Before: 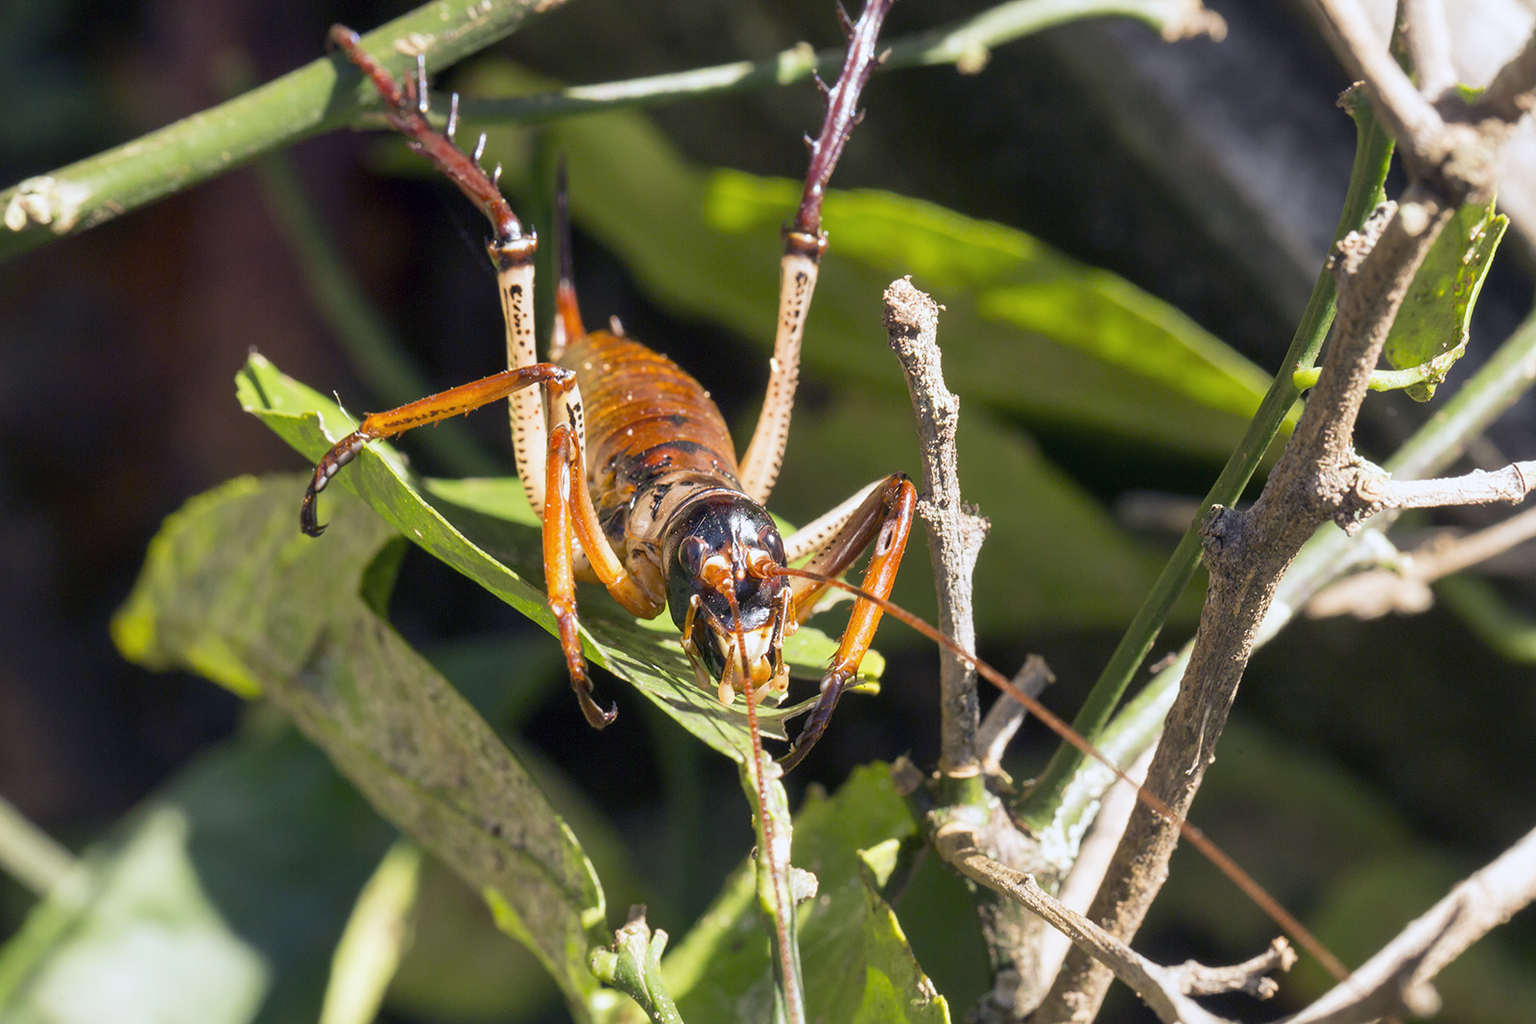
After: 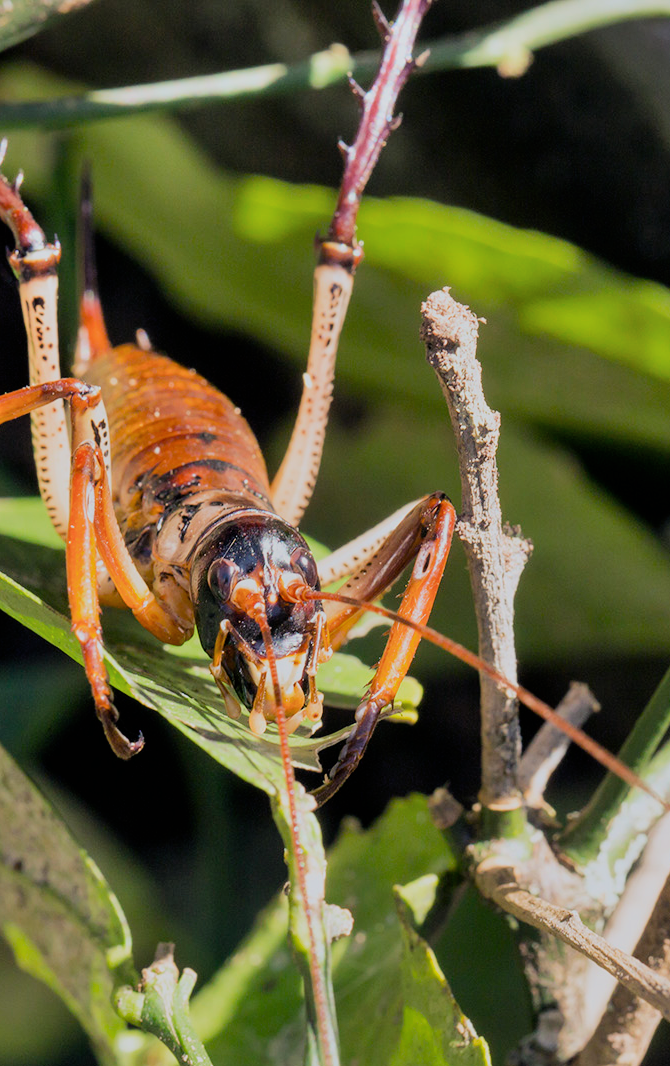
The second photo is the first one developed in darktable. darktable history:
shadows and highlights: low approximation 0.01, soften with gaussian
crop: left 31.193%, right 26.901%
filmic rgb: black relative exposure -7.65 EV, white relative exposure 4.56 EV, threshold 3.04 EV, hardness 3.61, enable highlight reconstruction true
